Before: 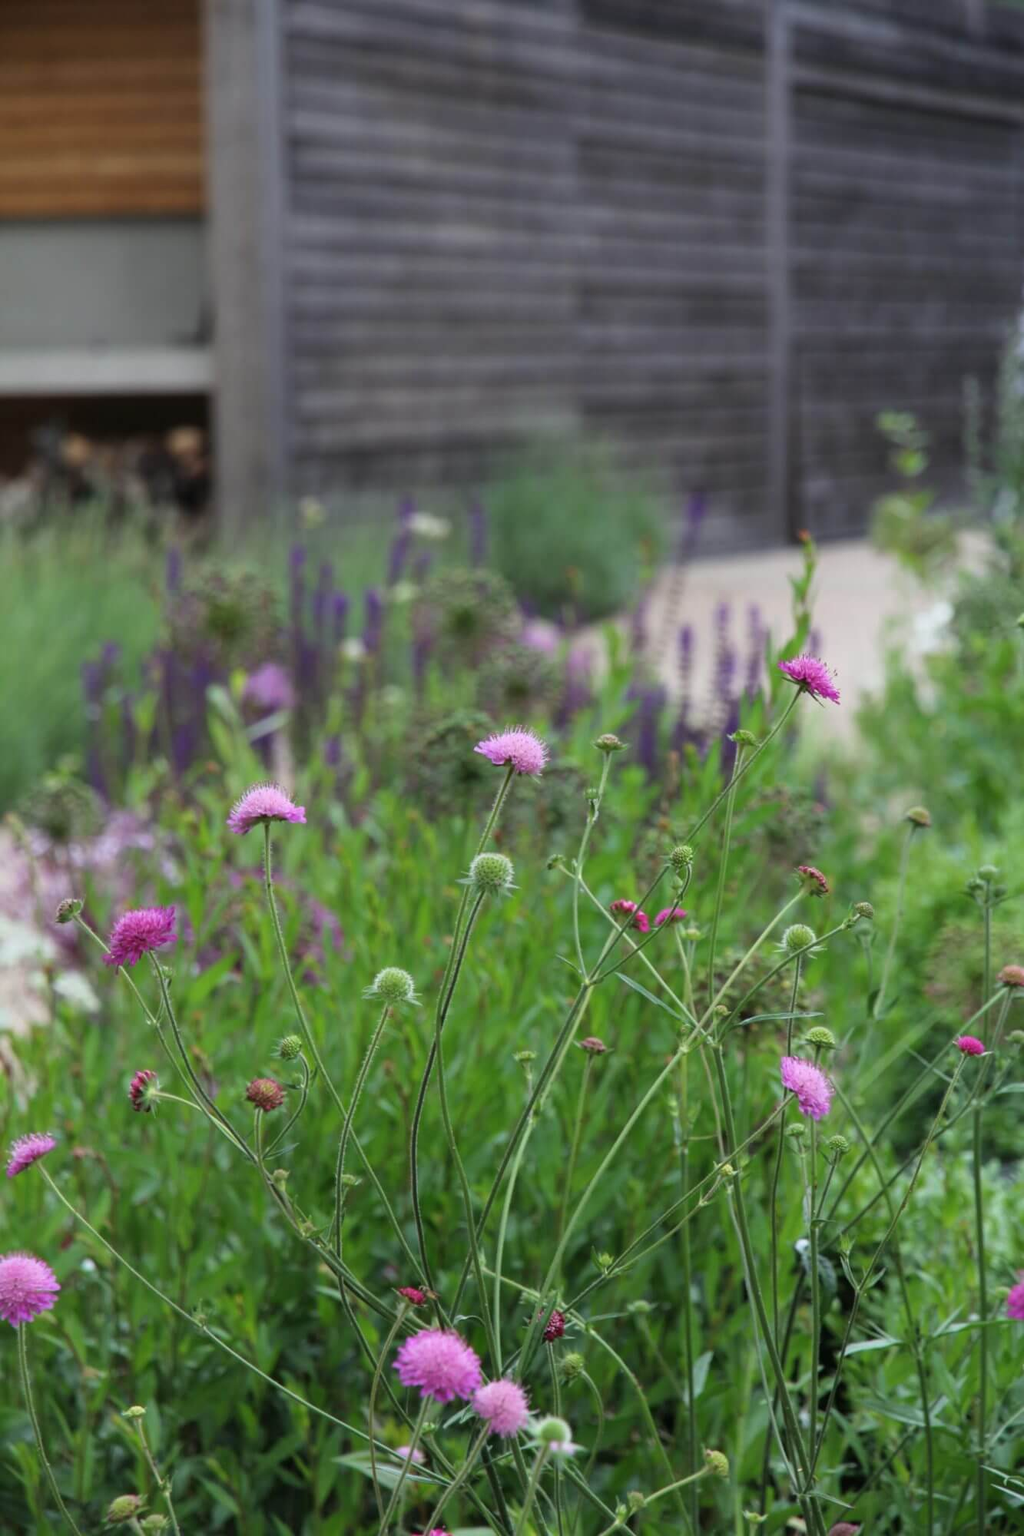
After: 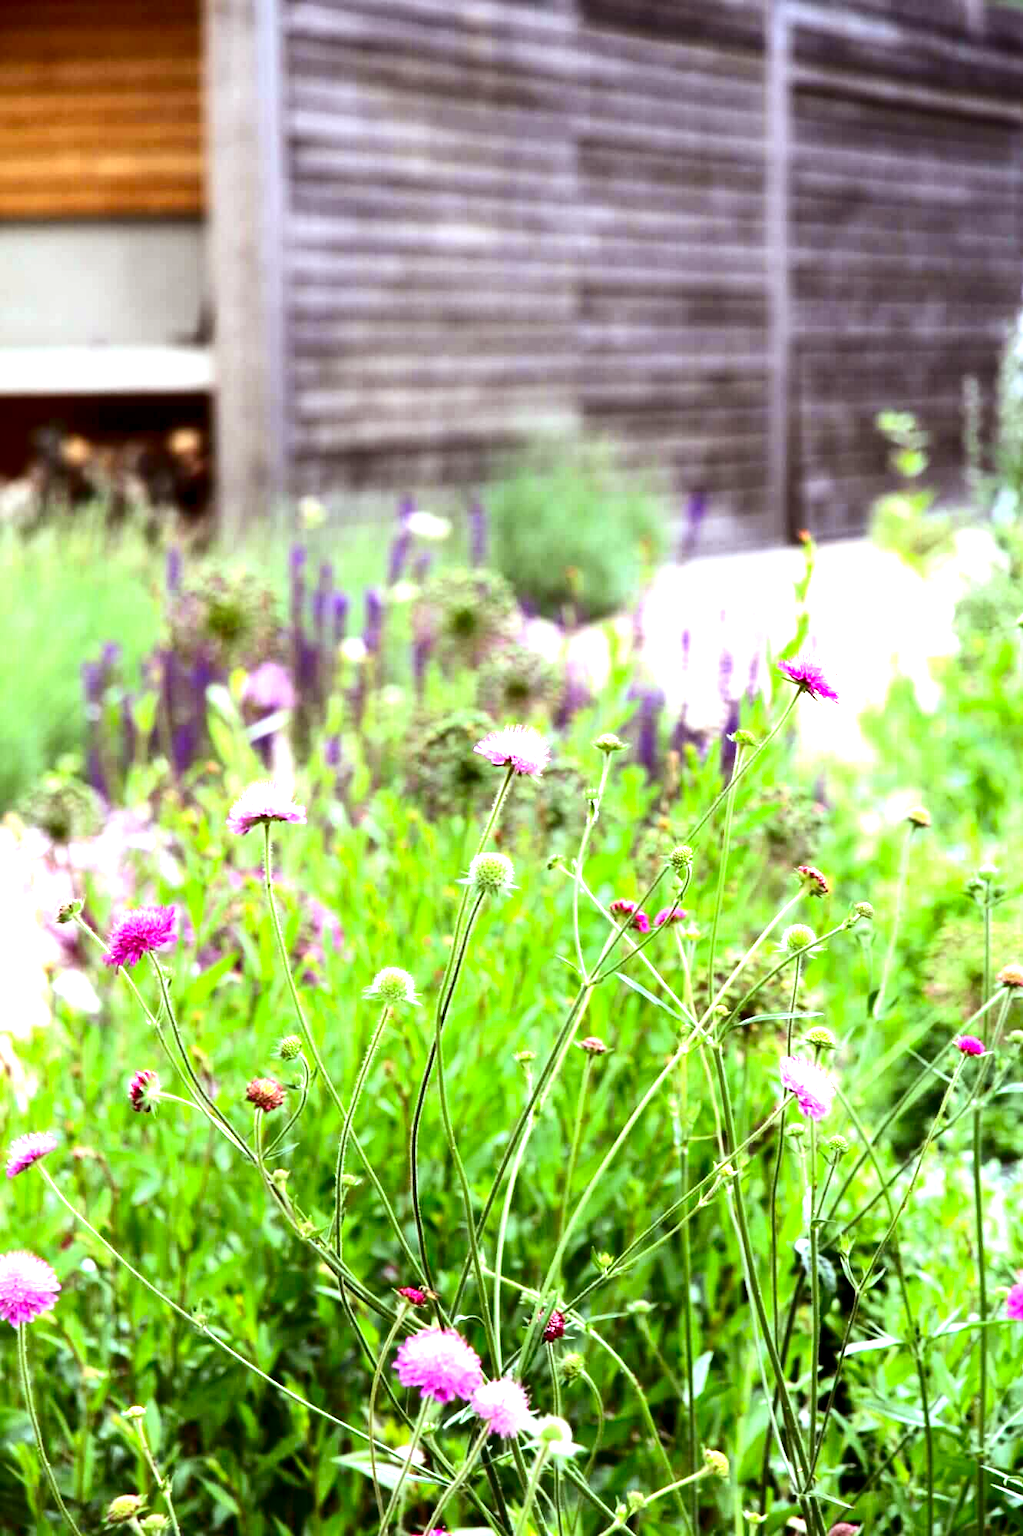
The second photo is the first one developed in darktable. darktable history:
contrast brightness saturation: contrast 0.19, brightness -0.24, saturation 0.11
exposure: black level correction 0.005, exposure 2.084 EV, compensate highlight preservation false
rgb levels: mode RGB, independent channels, levels [[0, 0.5, 1], [0, 0.521, 1], [0, 0.536, 1]]
